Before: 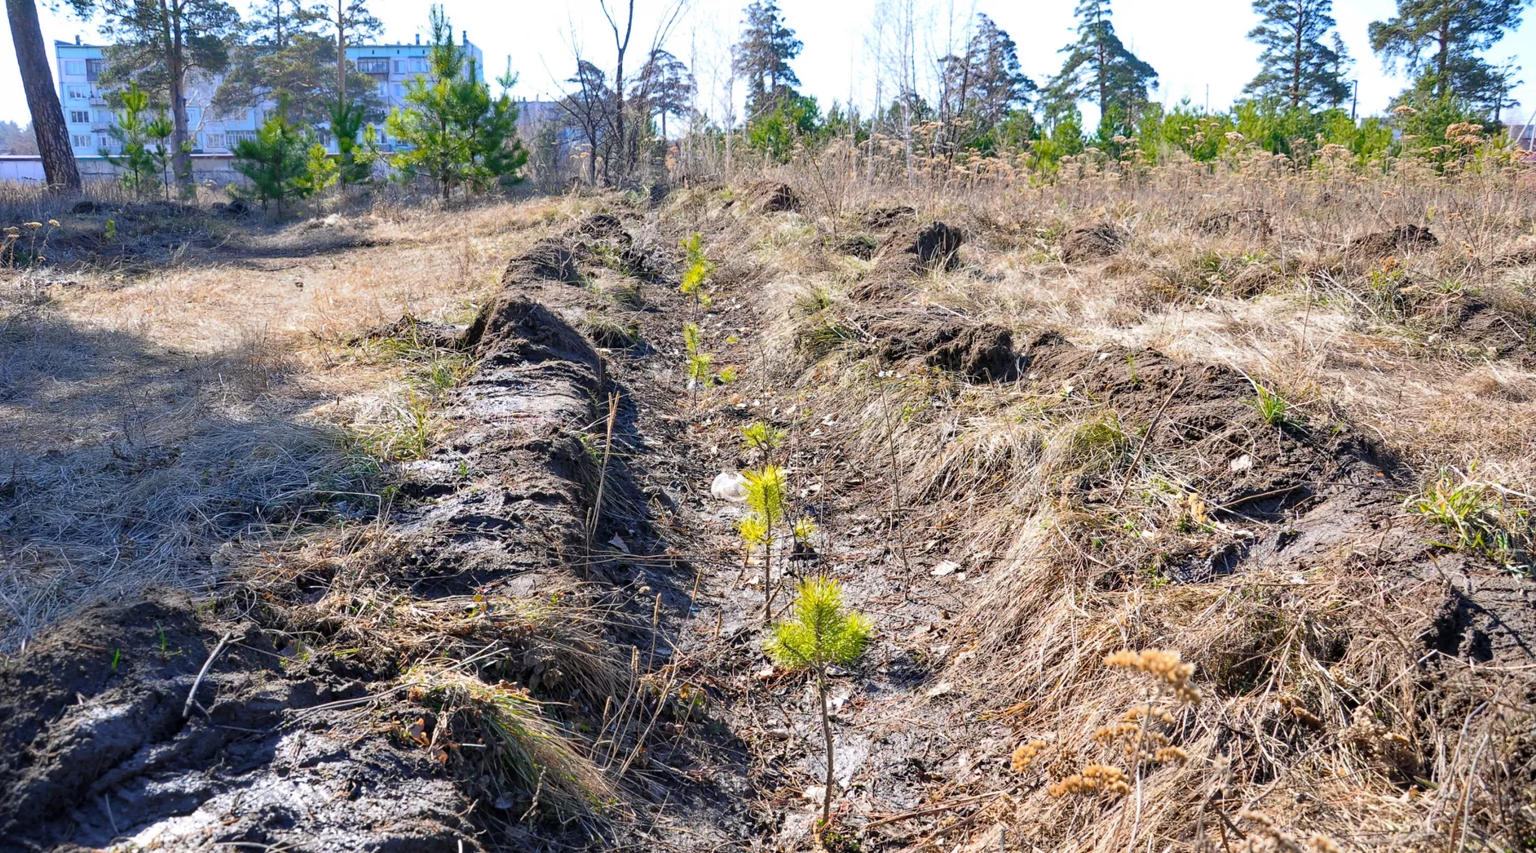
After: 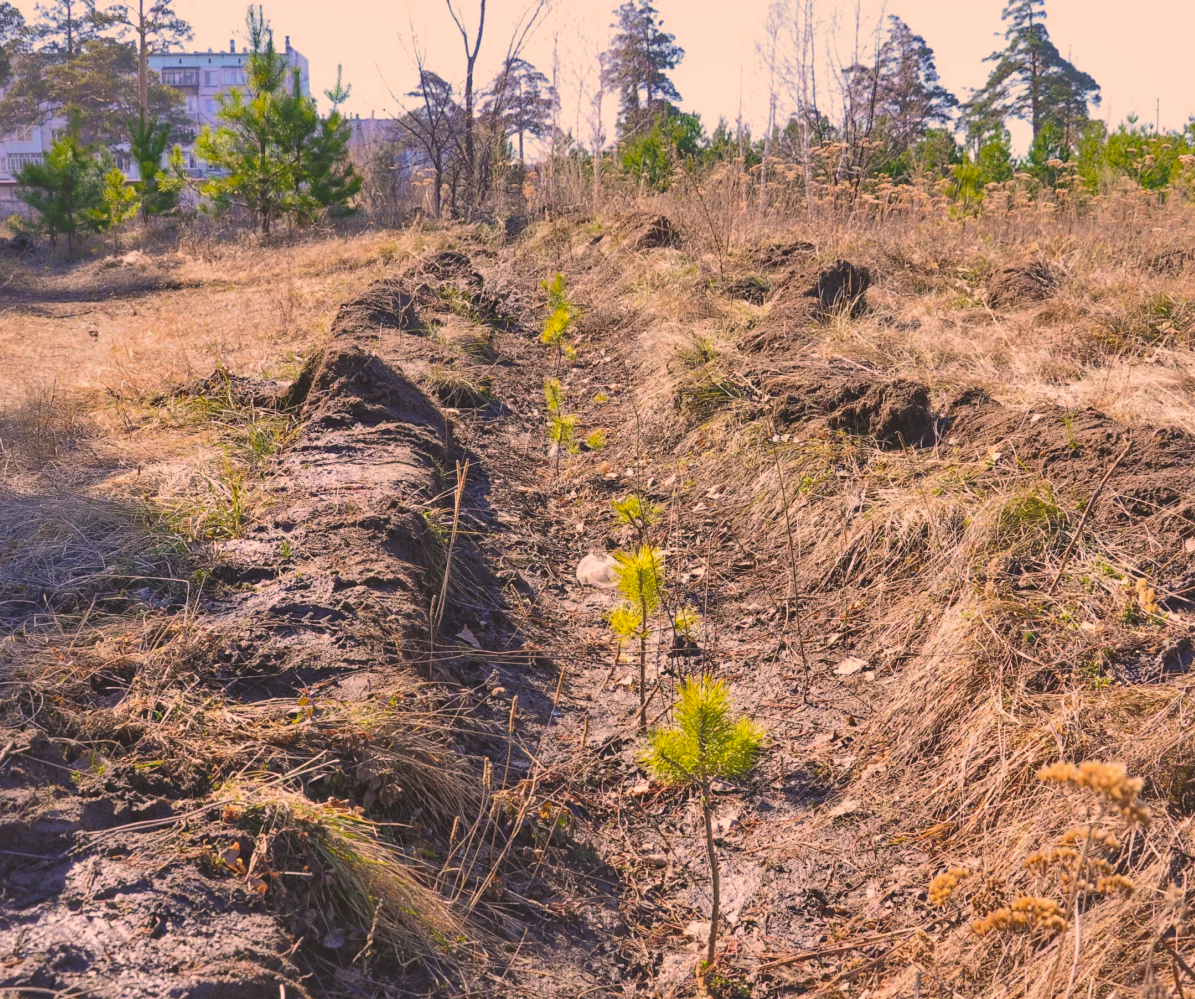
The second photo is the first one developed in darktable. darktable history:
exposure: black level correction -0.013, exposure -0.192 EV, compensate highlight preservation false
shadows and highlights: on, module defaults
crop and rotate: left 14.3%, right 19.274%
color correction: highlights a* 17.91, highlights b* 19.14
